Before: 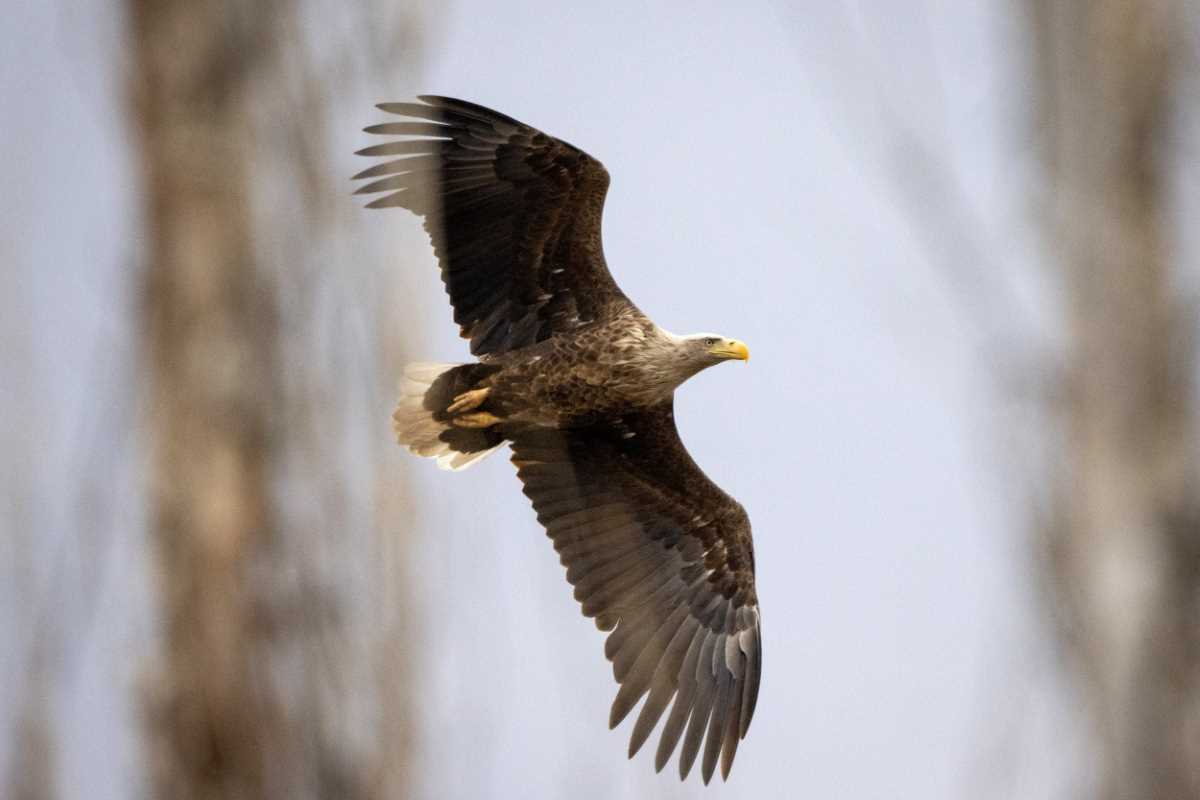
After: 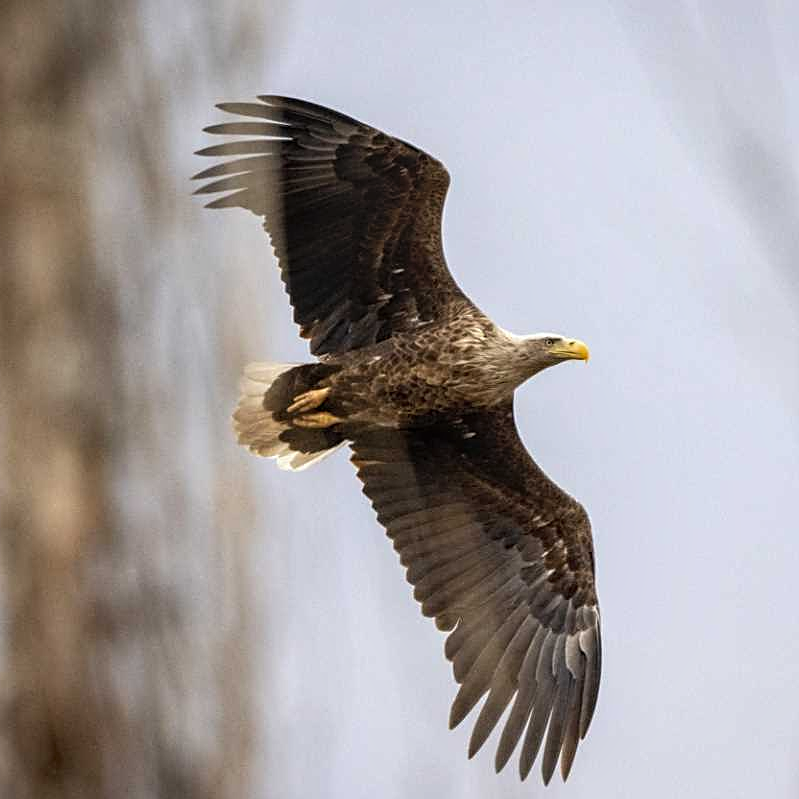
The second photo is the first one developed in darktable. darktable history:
local contrast: on, module defaults
color correction: highlights a* -0.072, highlights b* 0.091
crop and rotate: left 13.346%, right 20.007%
sharpen: on, module defaults
